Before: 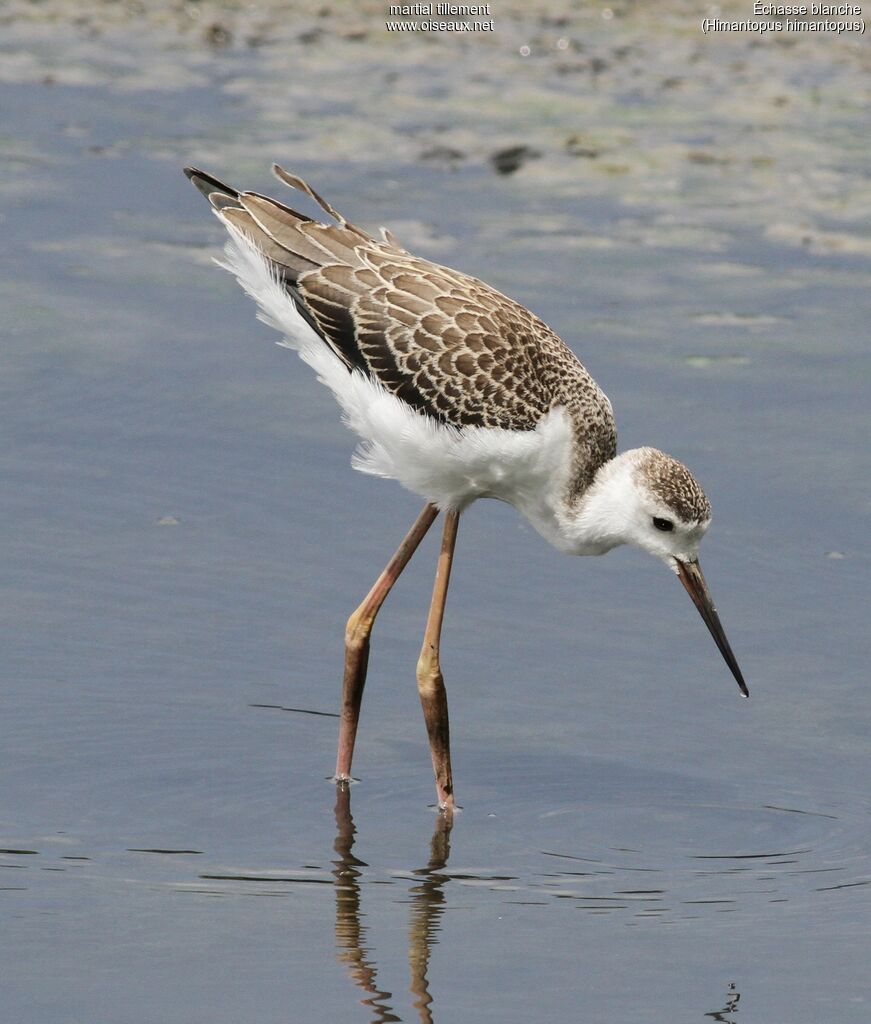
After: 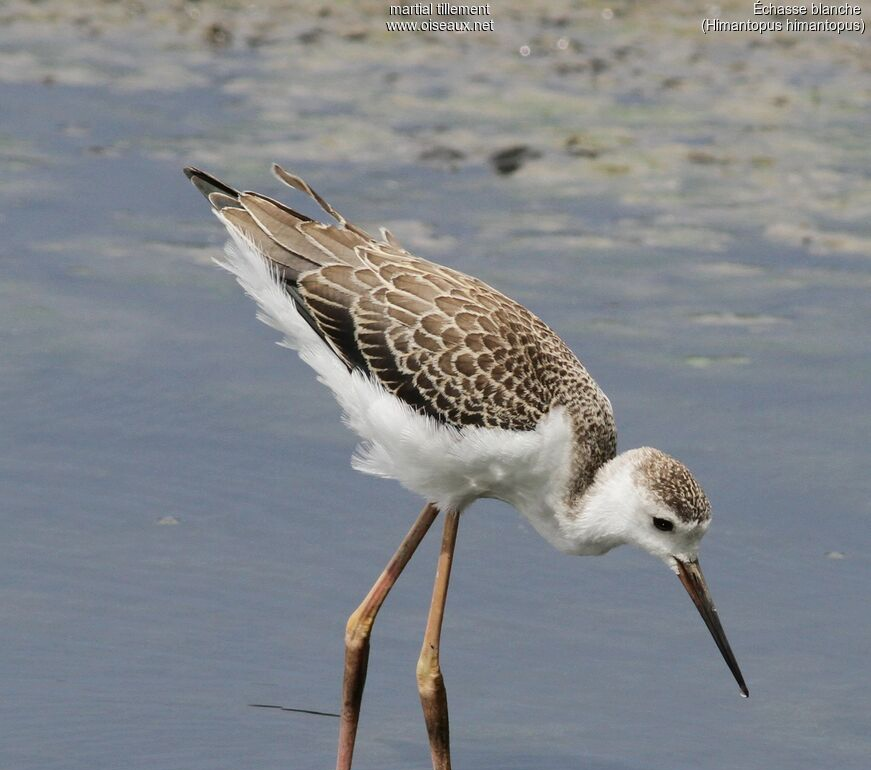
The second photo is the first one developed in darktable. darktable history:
shadows and highlights: shadows -20.51, white point adjustment -2.06, highlights -34.8
crop: bottom 24.801%
